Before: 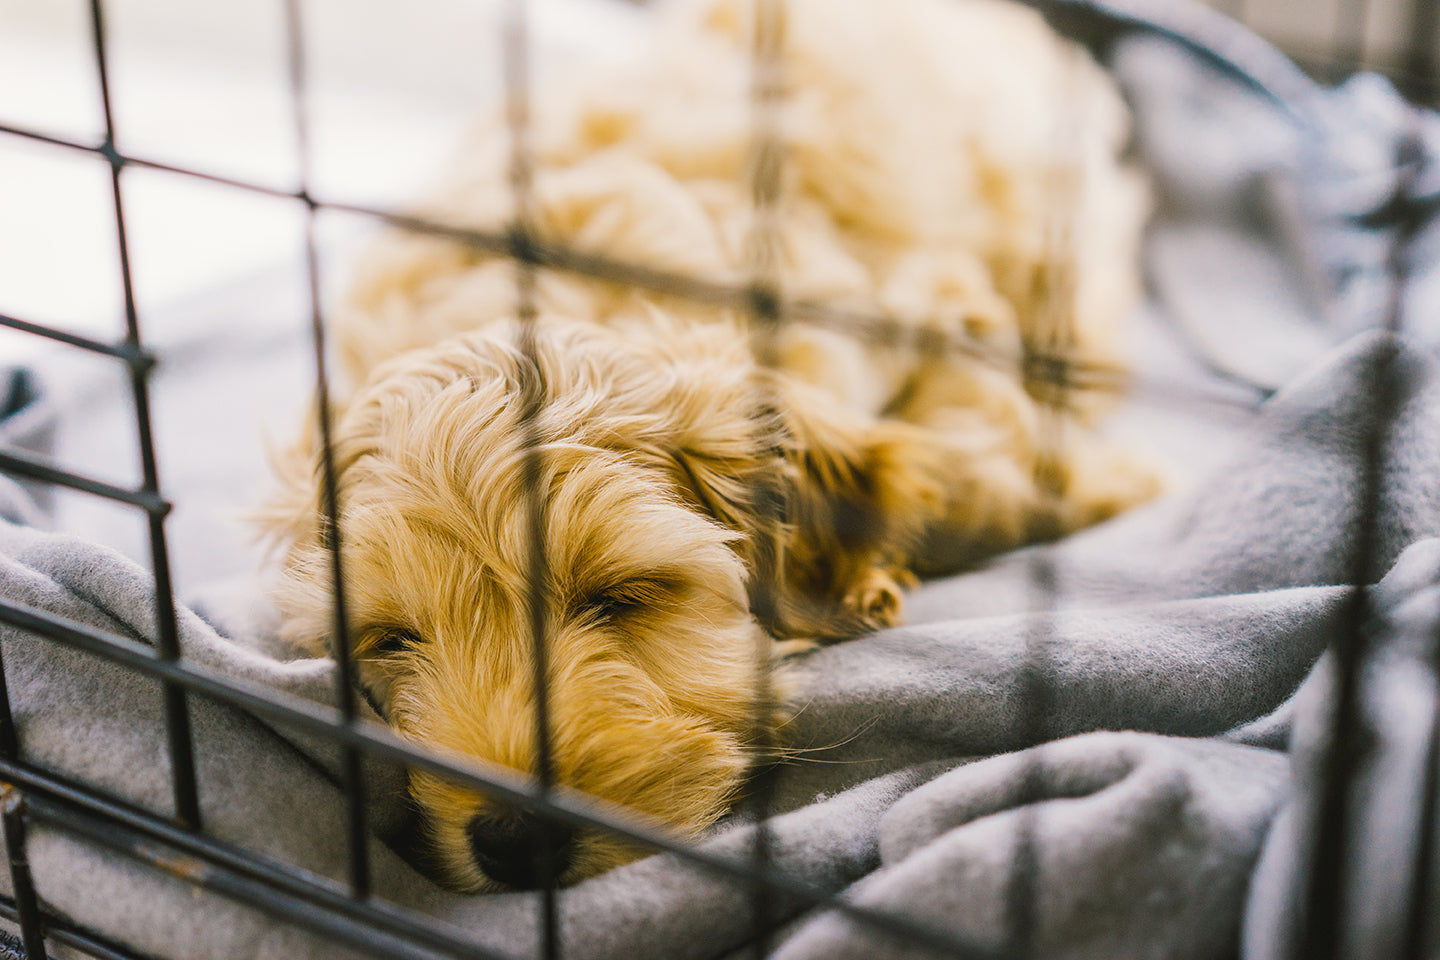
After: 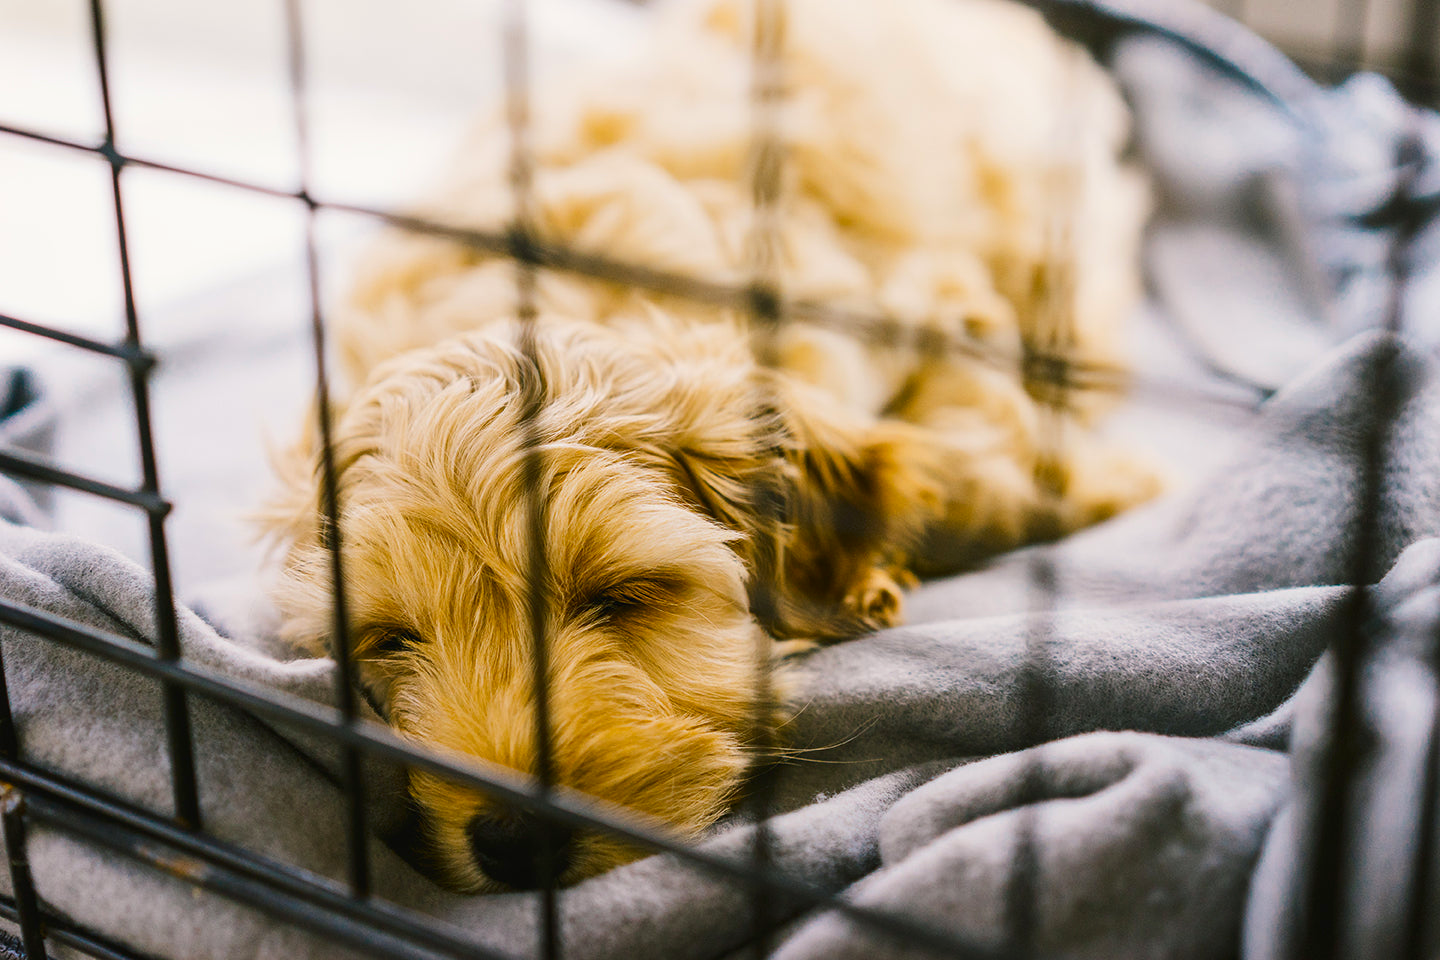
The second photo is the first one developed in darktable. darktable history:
contrast brightness saturation: contrast 0.13, brightness -0.046, saturation 0.156
